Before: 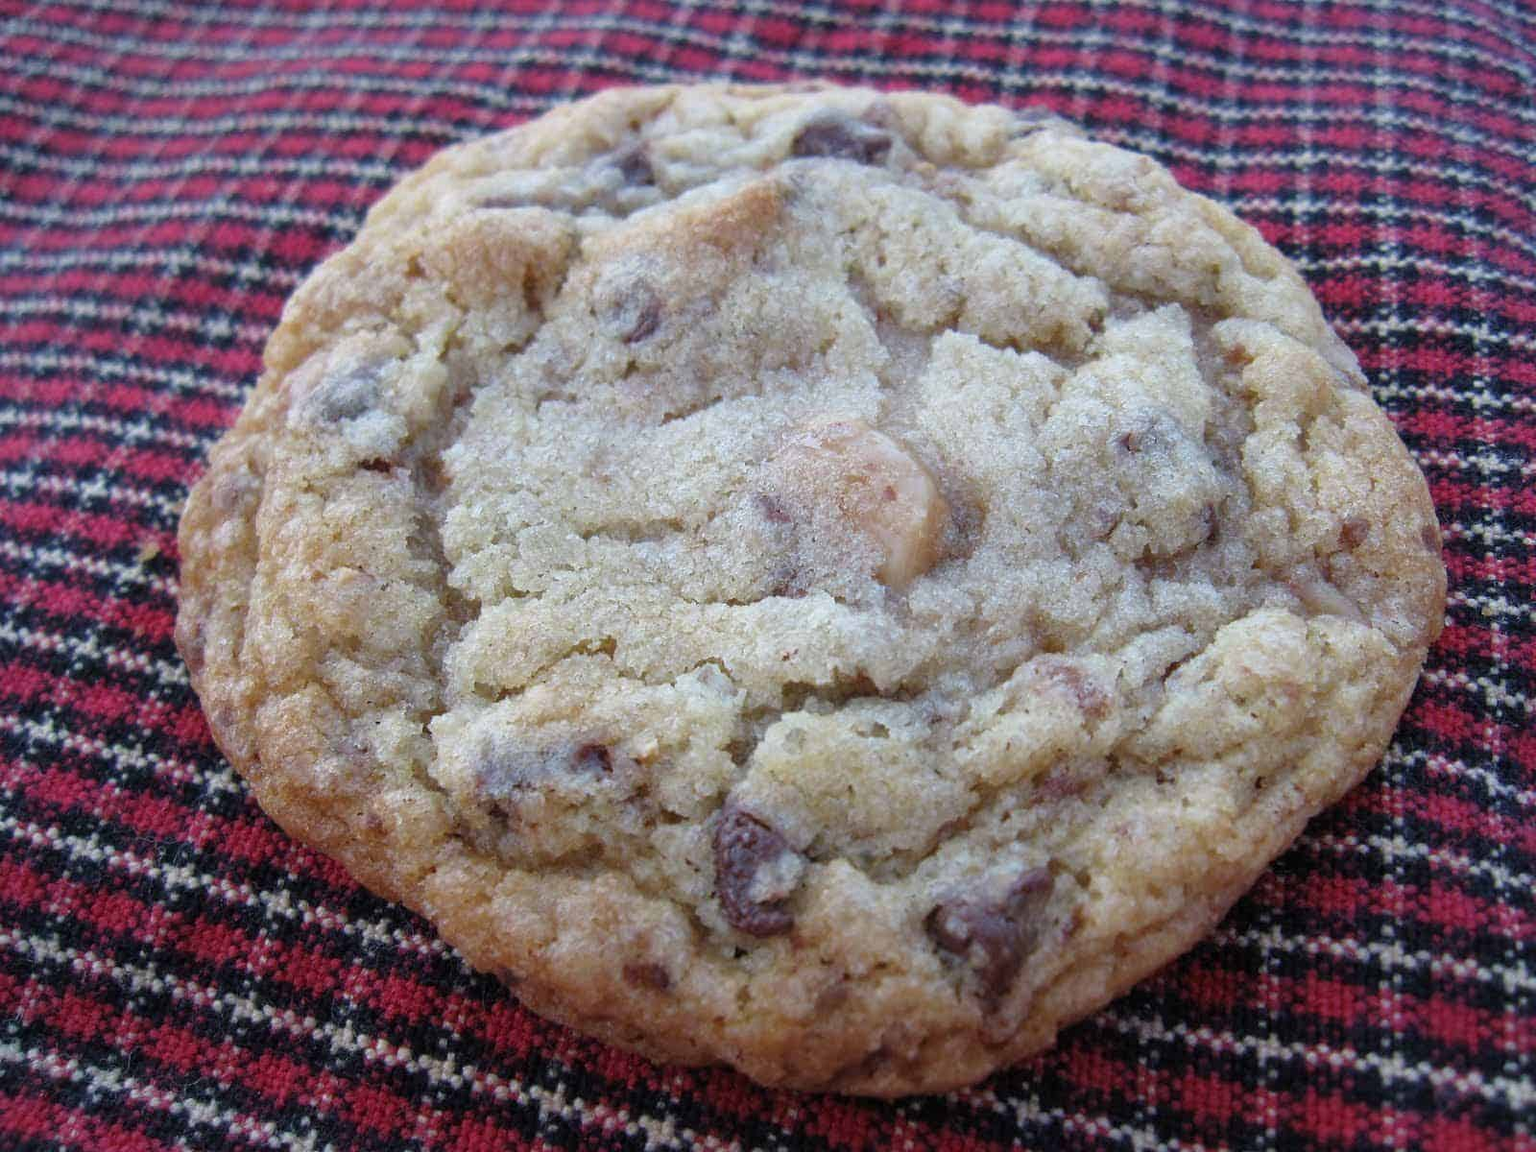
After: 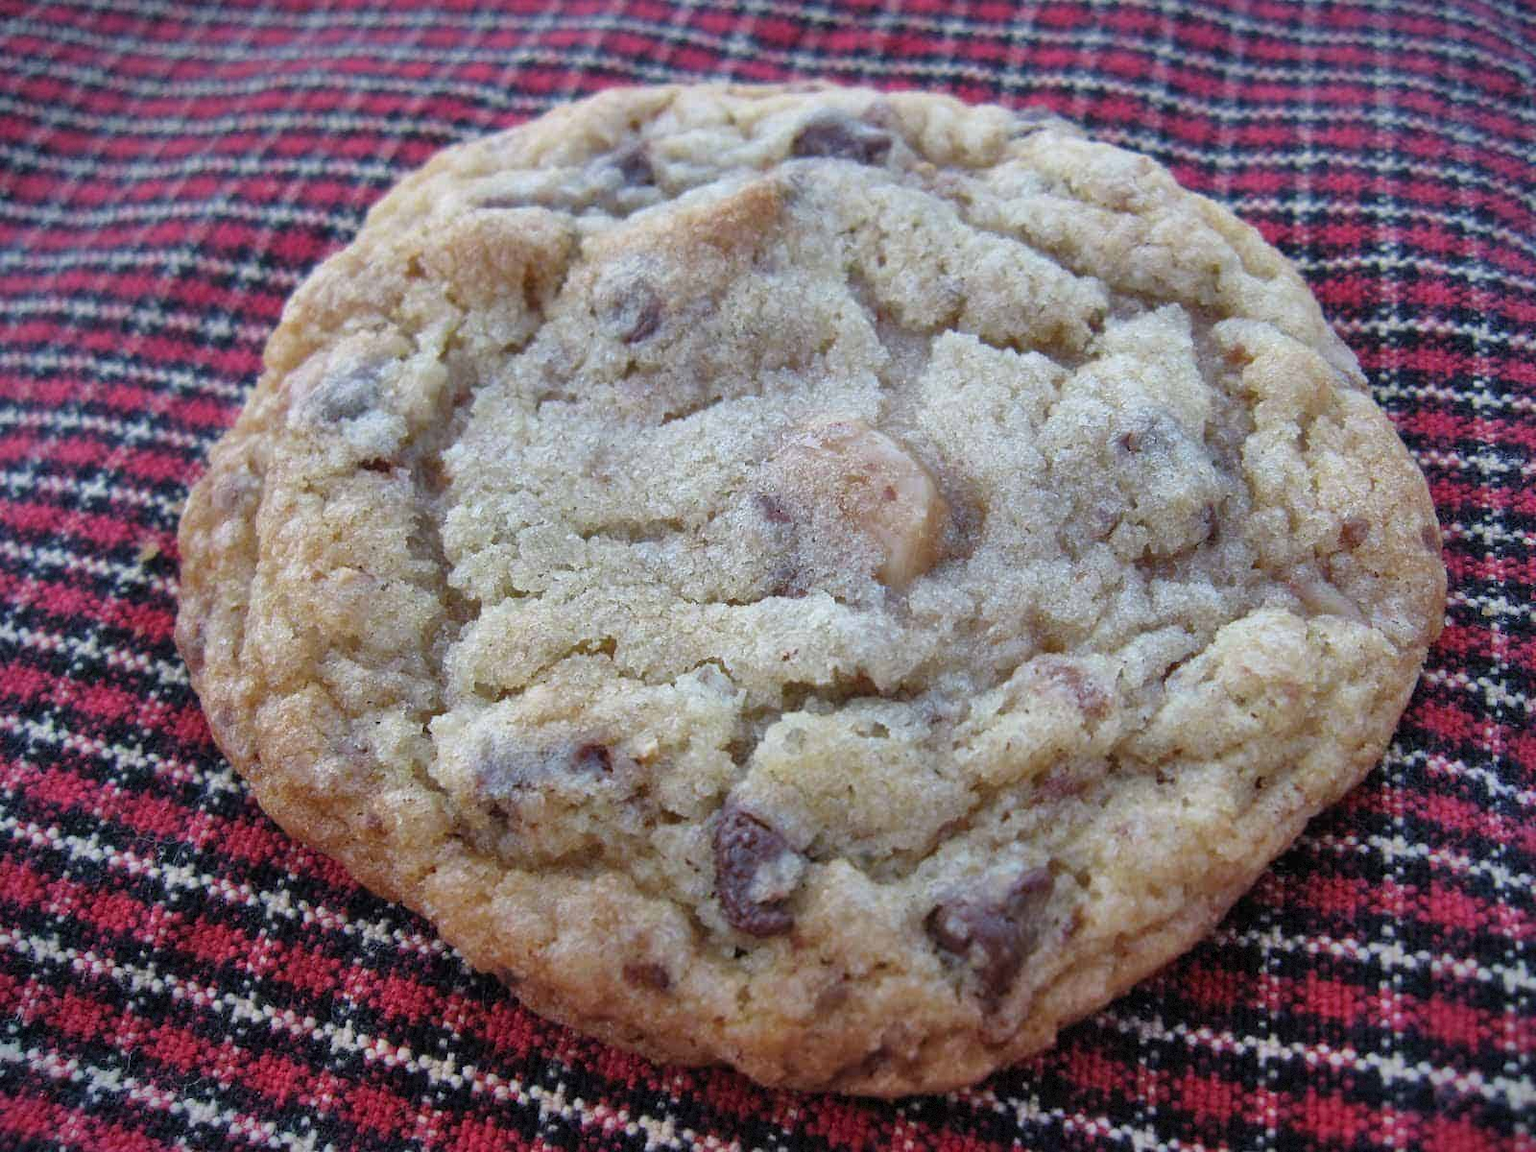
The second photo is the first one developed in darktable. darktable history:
shadows and highlights: soften with gaussian
vignetting: fall-off start 84.29%, fall-off radius 80.9%, saturation 0.041, width/height ratio 1.222, dithering 8-bit output
